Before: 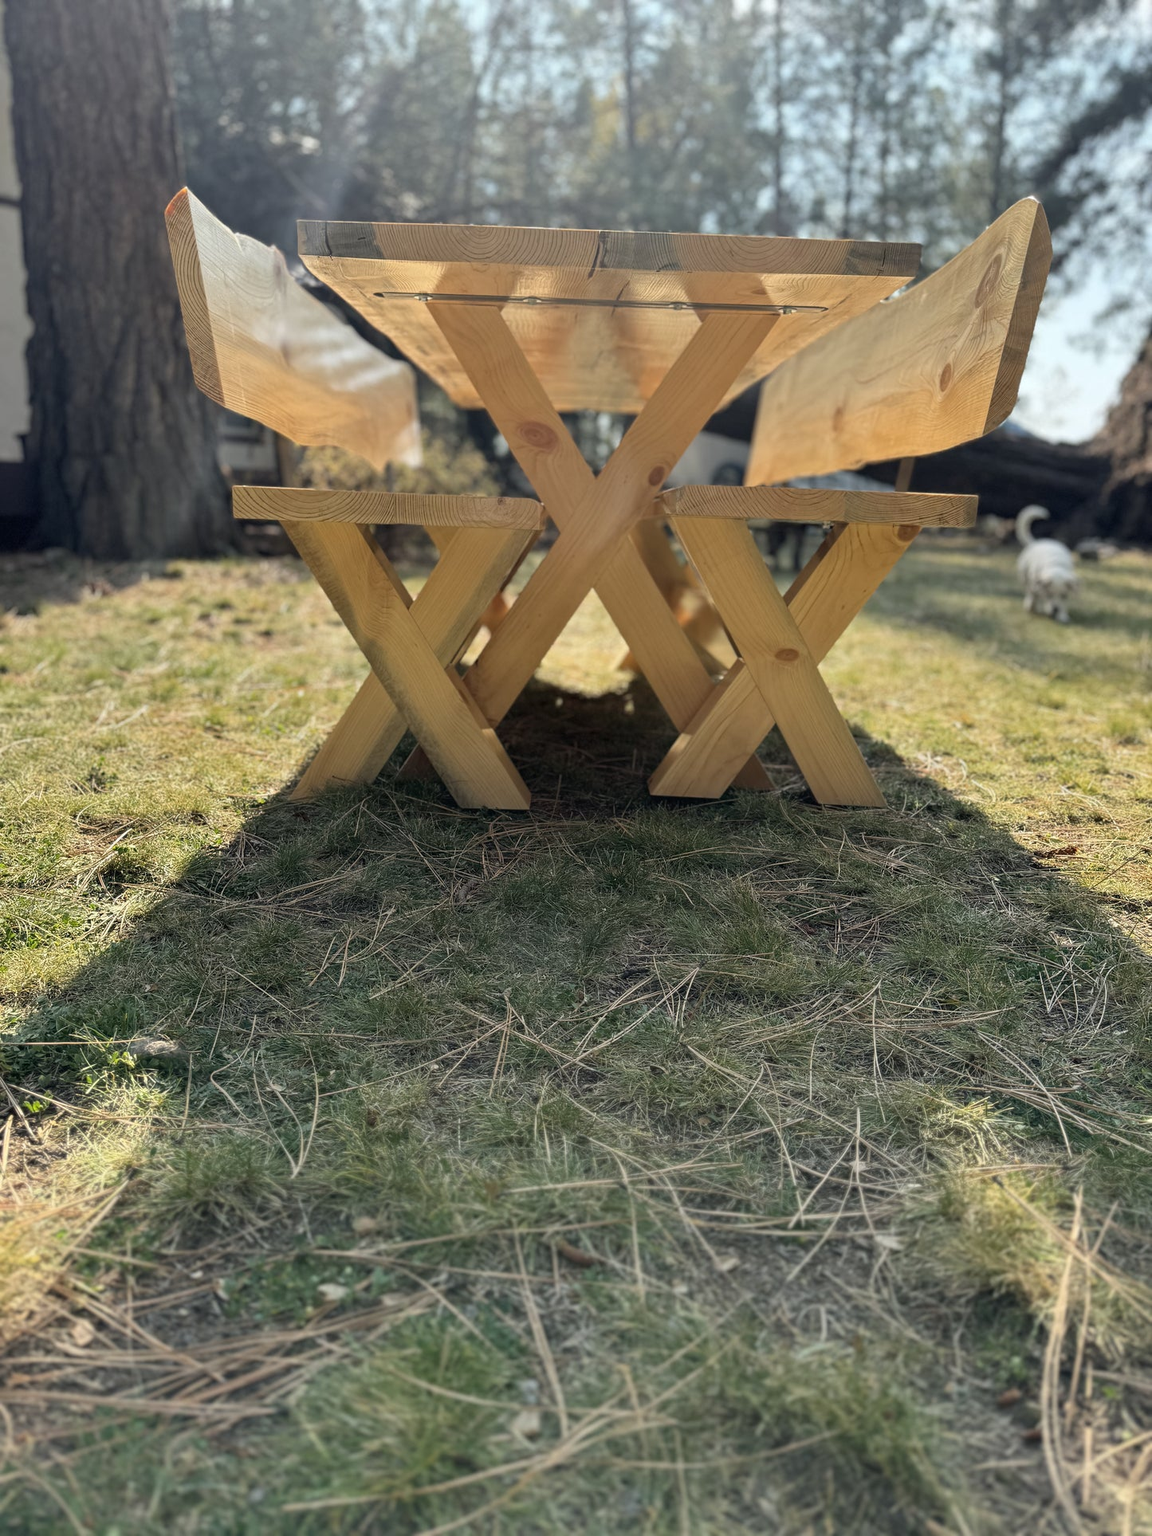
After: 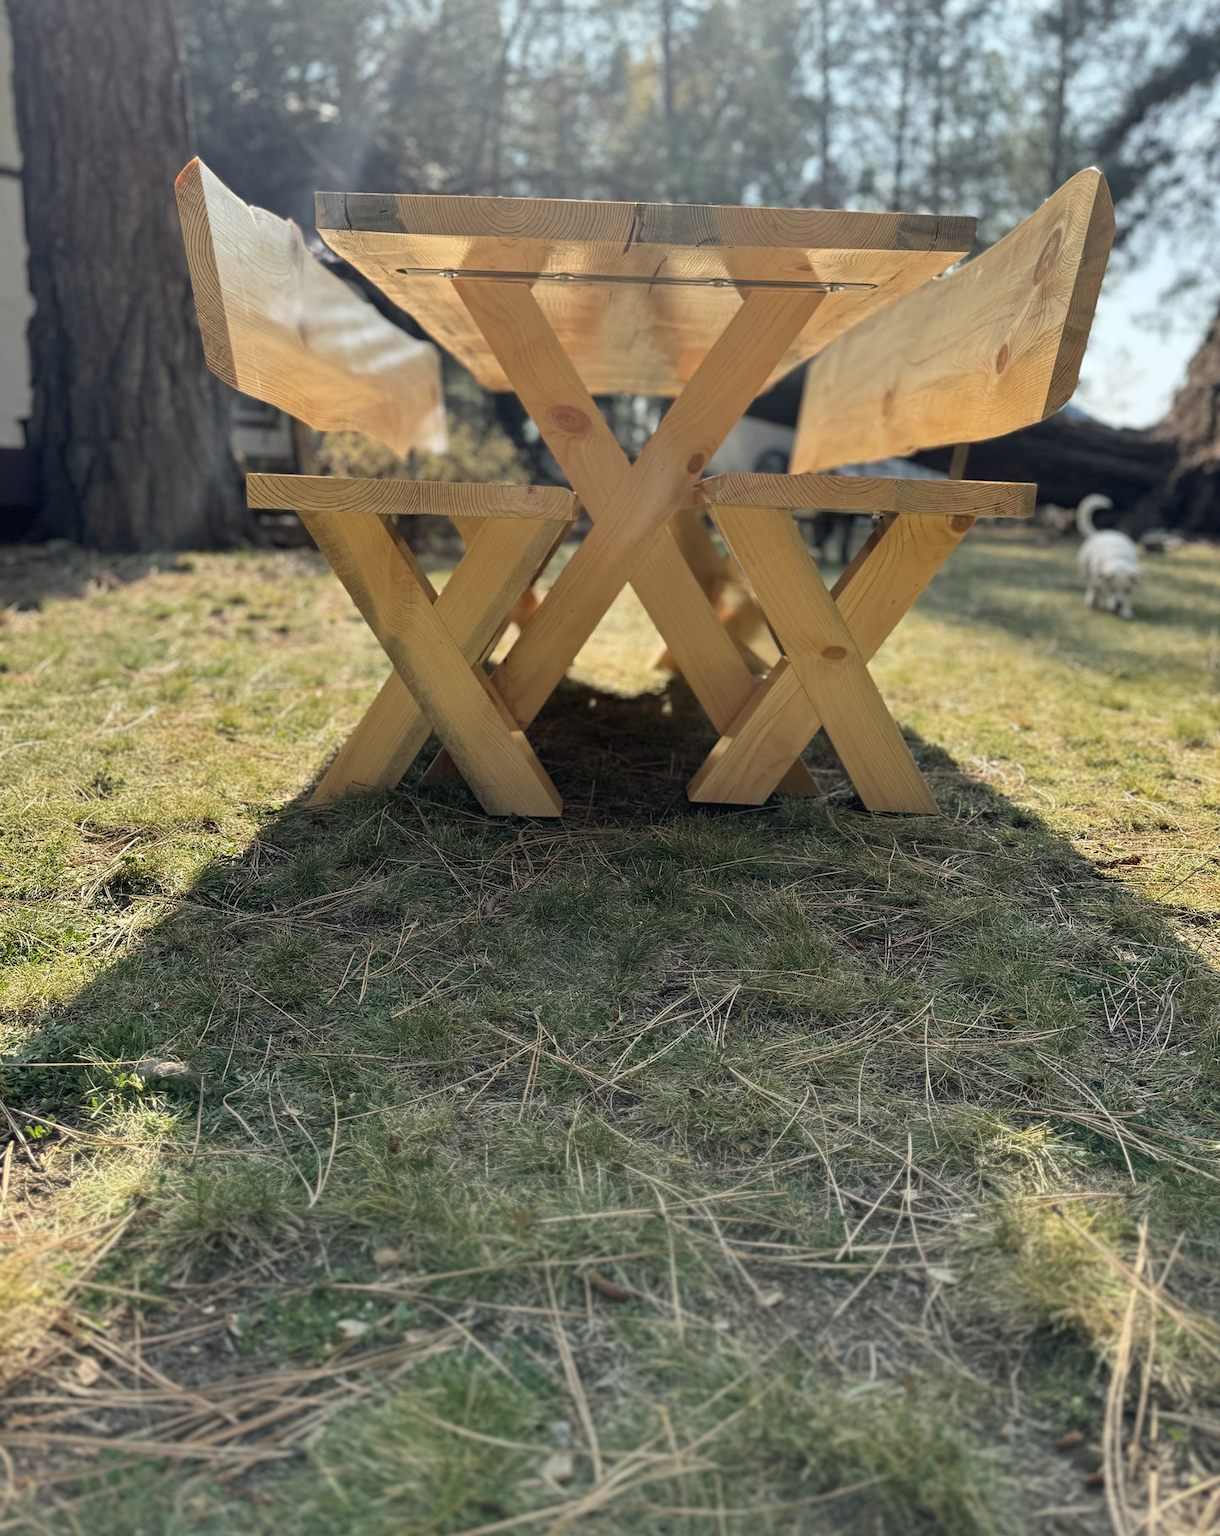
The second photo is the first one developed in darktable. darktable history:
crop and rotate: top 2.573%, bottom 3.041%
